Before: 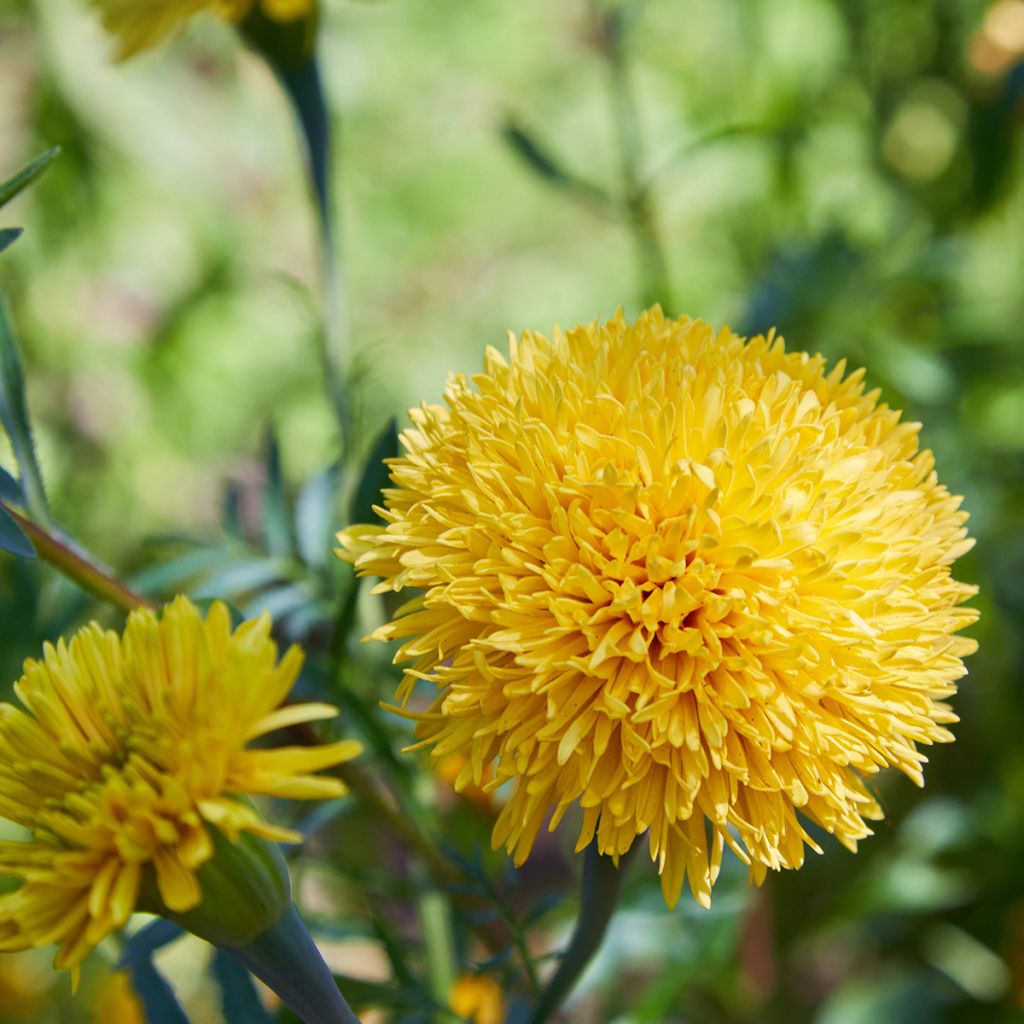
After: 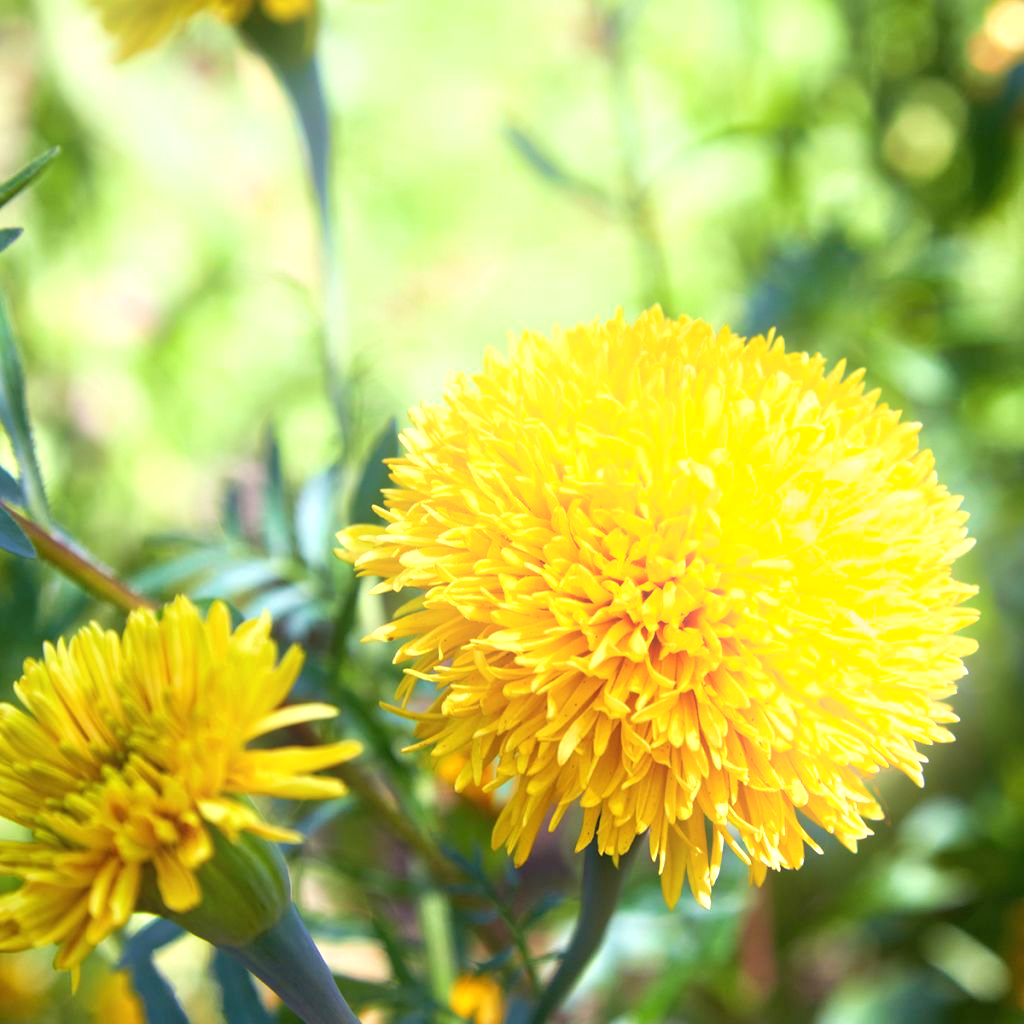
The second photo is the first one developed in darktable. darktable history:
exposure: black level correction 0, exposure 0.9 EV, compensate exposure bias true, compensate highlight preservation false
bloom: size 9%, threshold 100%, strength 7%
